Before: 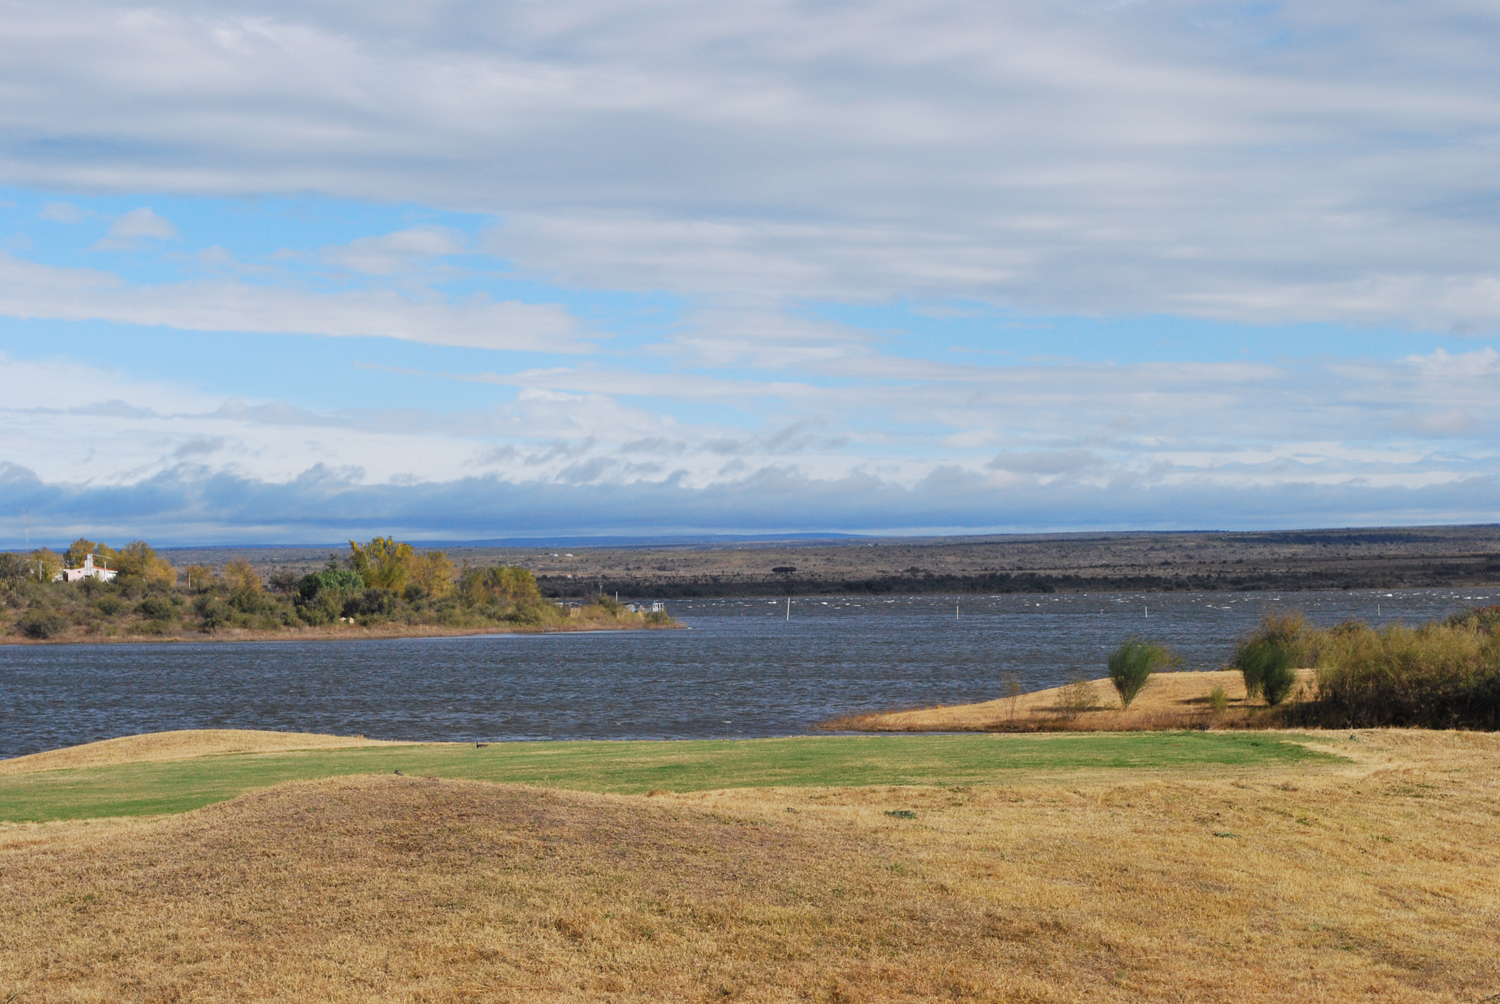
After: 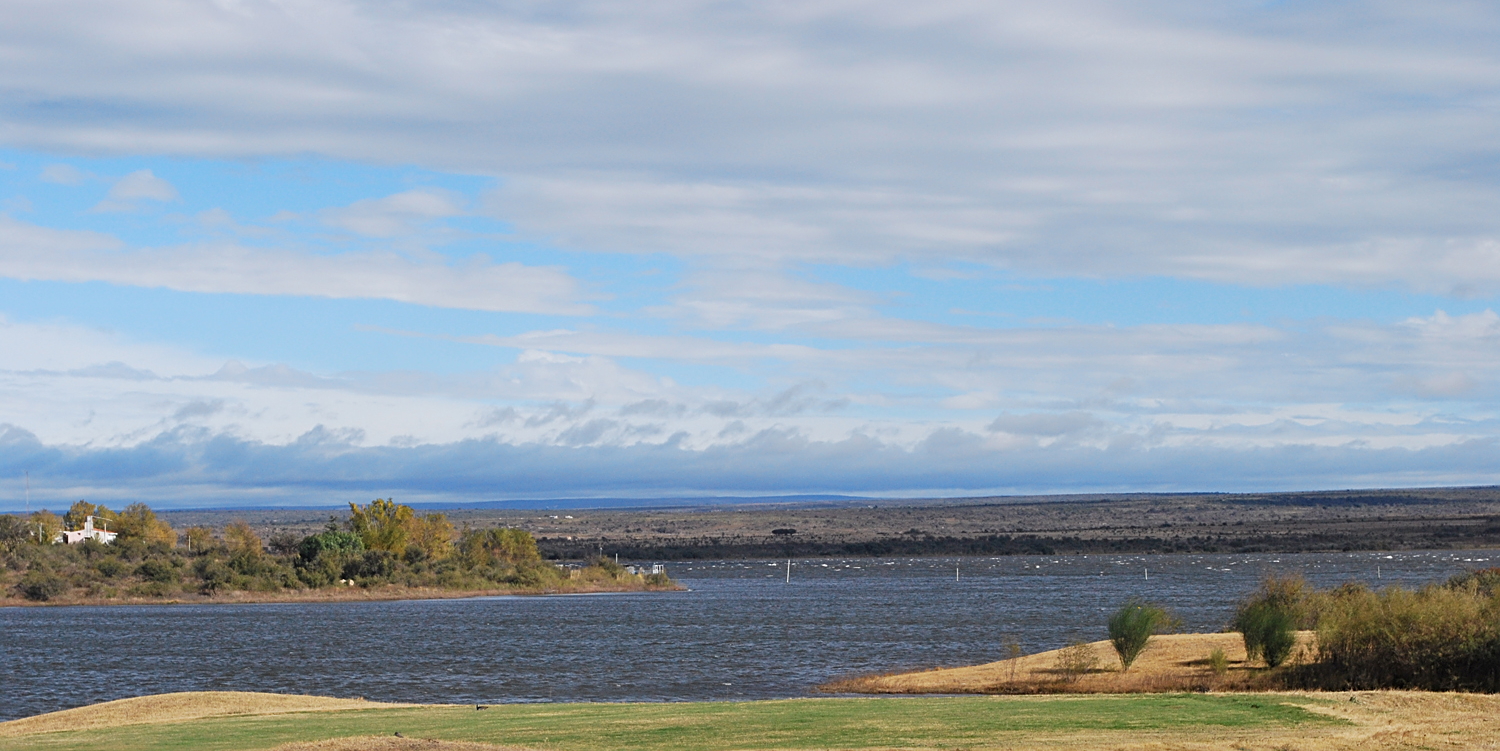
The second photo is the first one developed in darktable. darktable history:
sharpen: on, module defaults
crop: top 3.831%, bottom 21.338%
